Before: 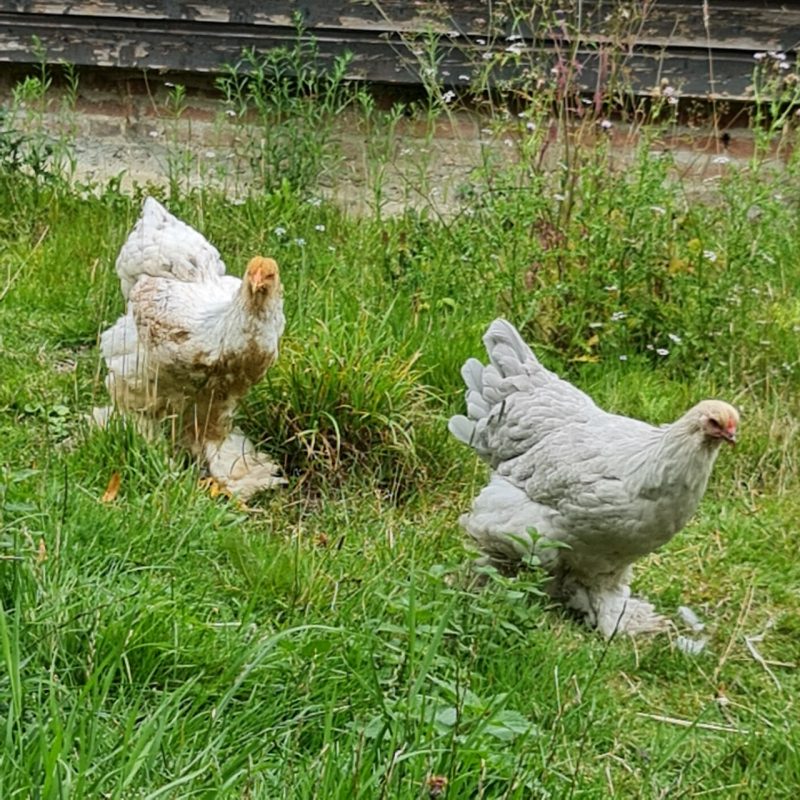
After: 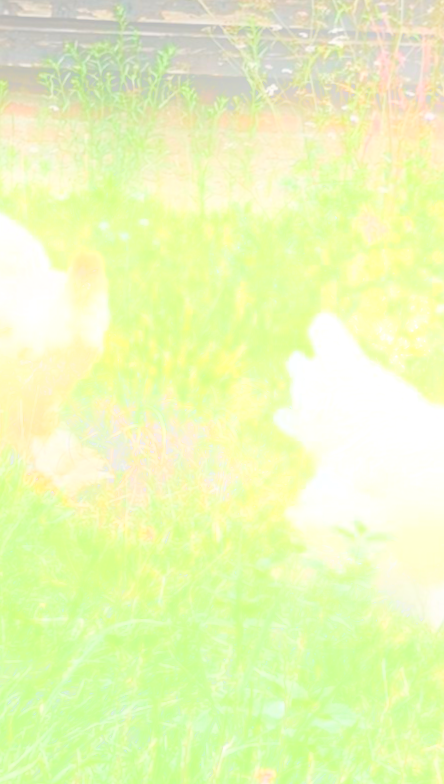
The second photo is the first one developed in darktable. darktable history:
rotate and perspective: rotation -0.45°, automatic cropping original format, crop left 0.008, crop right 0.992, crop top 0.012, crop bottom 0.988
crop: left 21.674%, right 22.086%
bloom: size 25%, threshold 5%, strength 90%
color balance rgb: shadows lift › chroma 1%, shadows lift › hue 28.8°, power › hue 60°, highlights gain › chroma 1%, highlights gain › hue 60°, global offset › luminance 0.25%, perceptual saturation grading › highlights -20%, perceptual saturation grading › shadows 20%, perceptual brilliance grading › highlights 5%, perceptual brilliance grading › shadows -10%, global vibrance 19.67%
